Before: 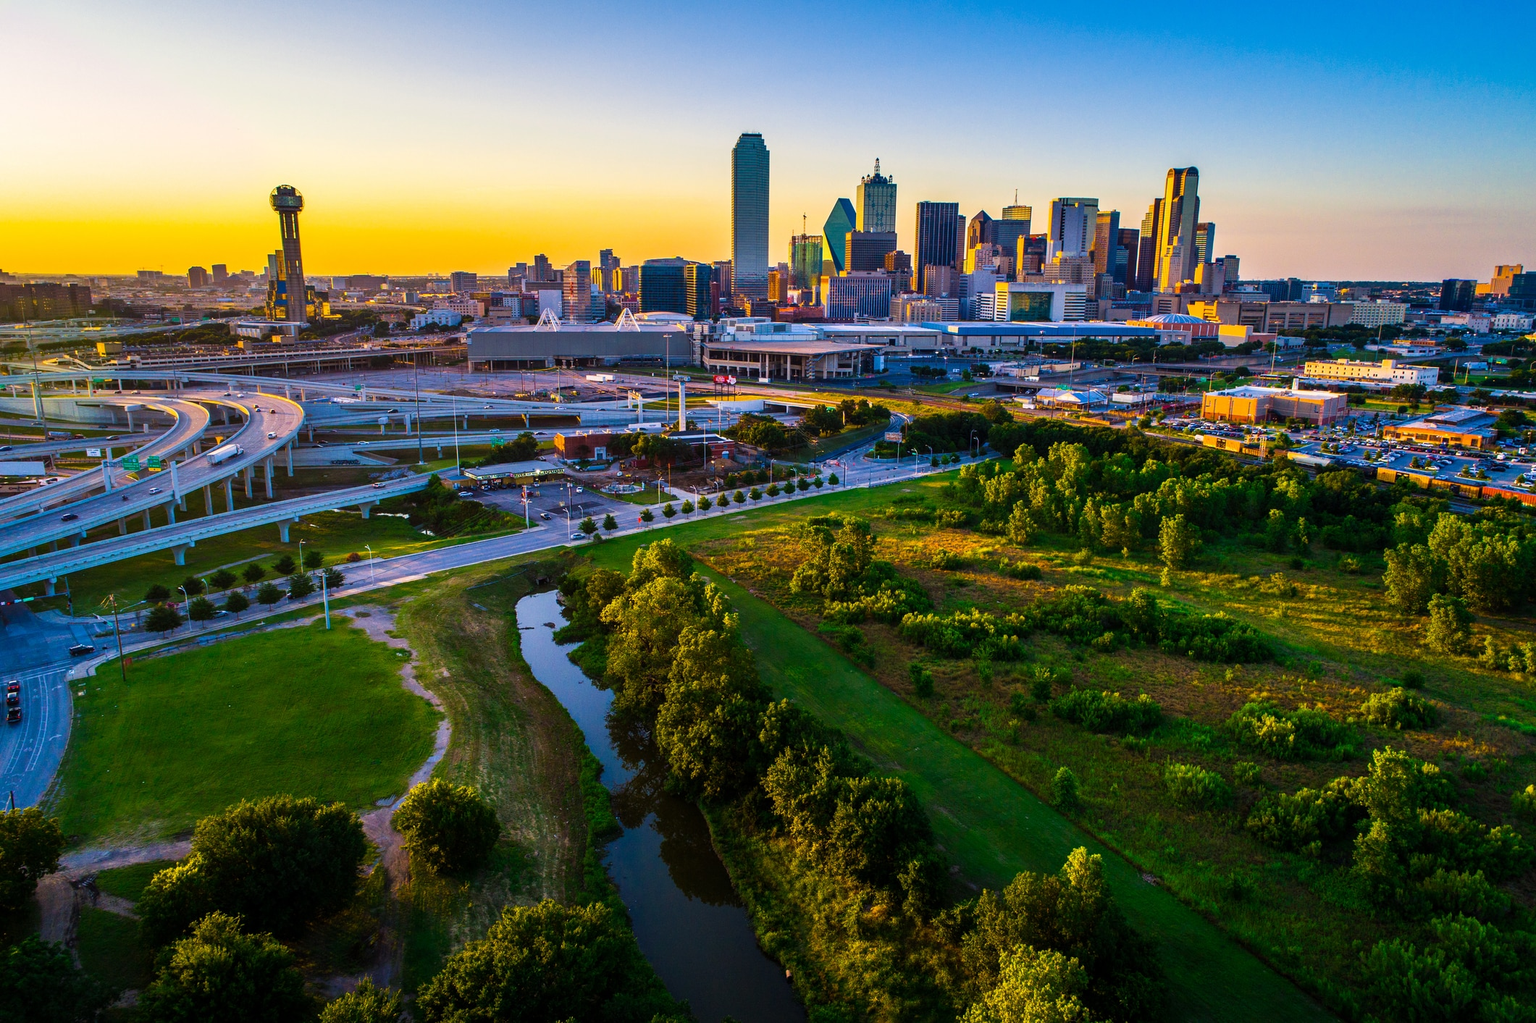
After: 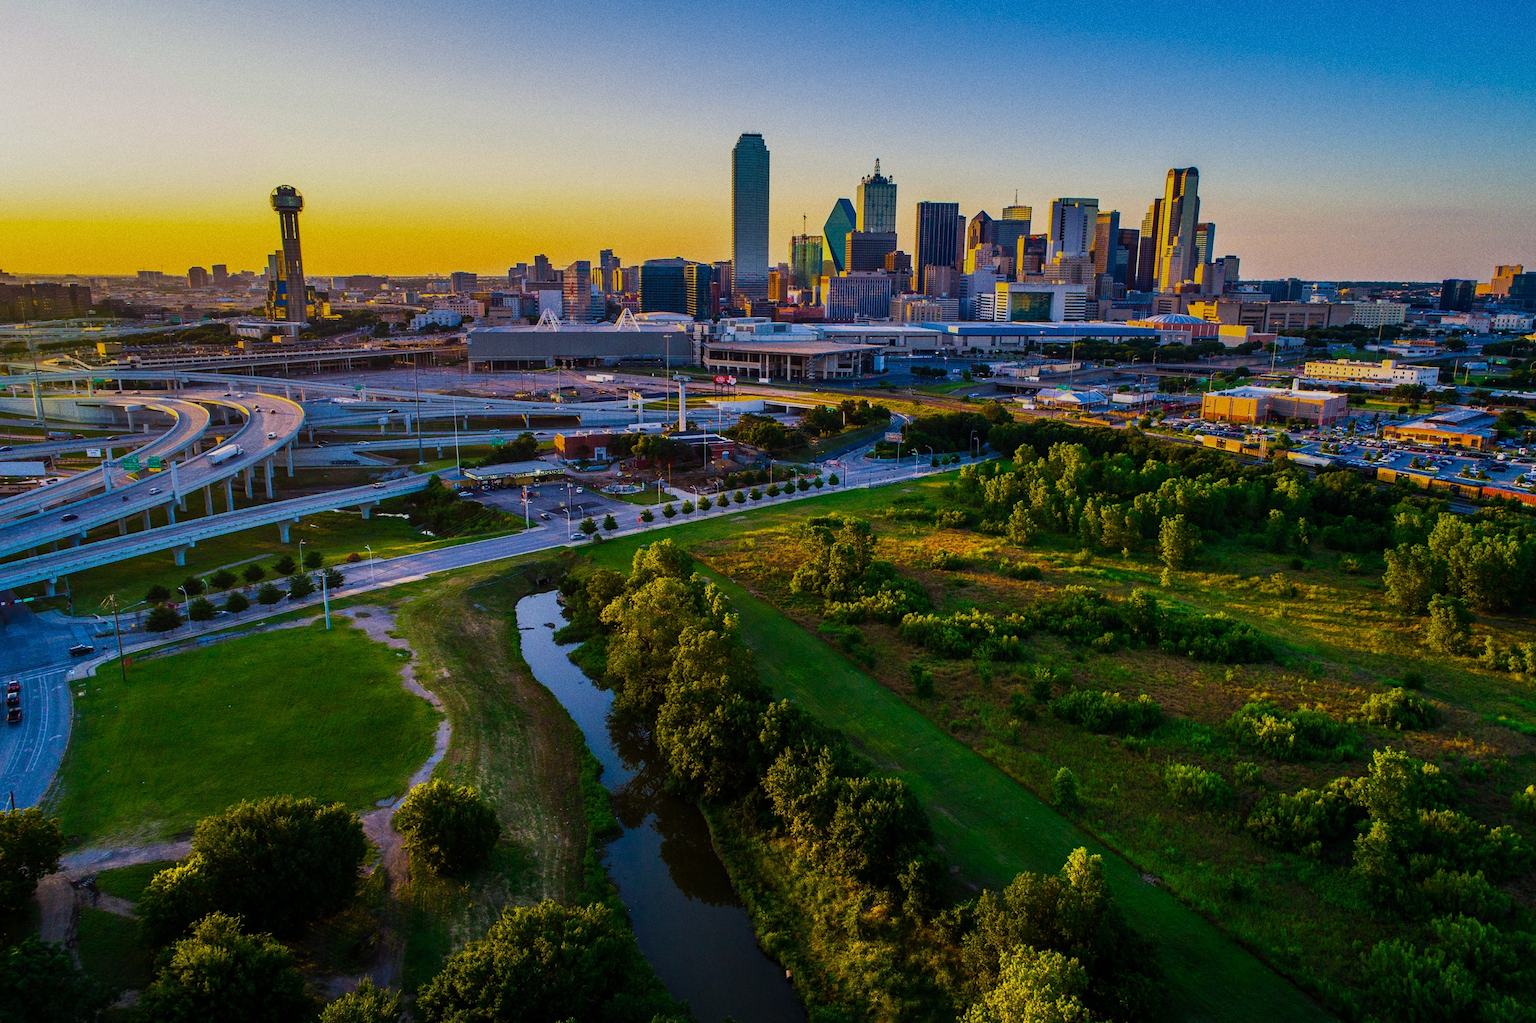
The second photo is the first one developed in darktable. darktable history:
white balance: red 0.986, blue 1.01
grain: coarseness 3.21 ISO
graduated density: rotation 5.63°, offset 76.9
